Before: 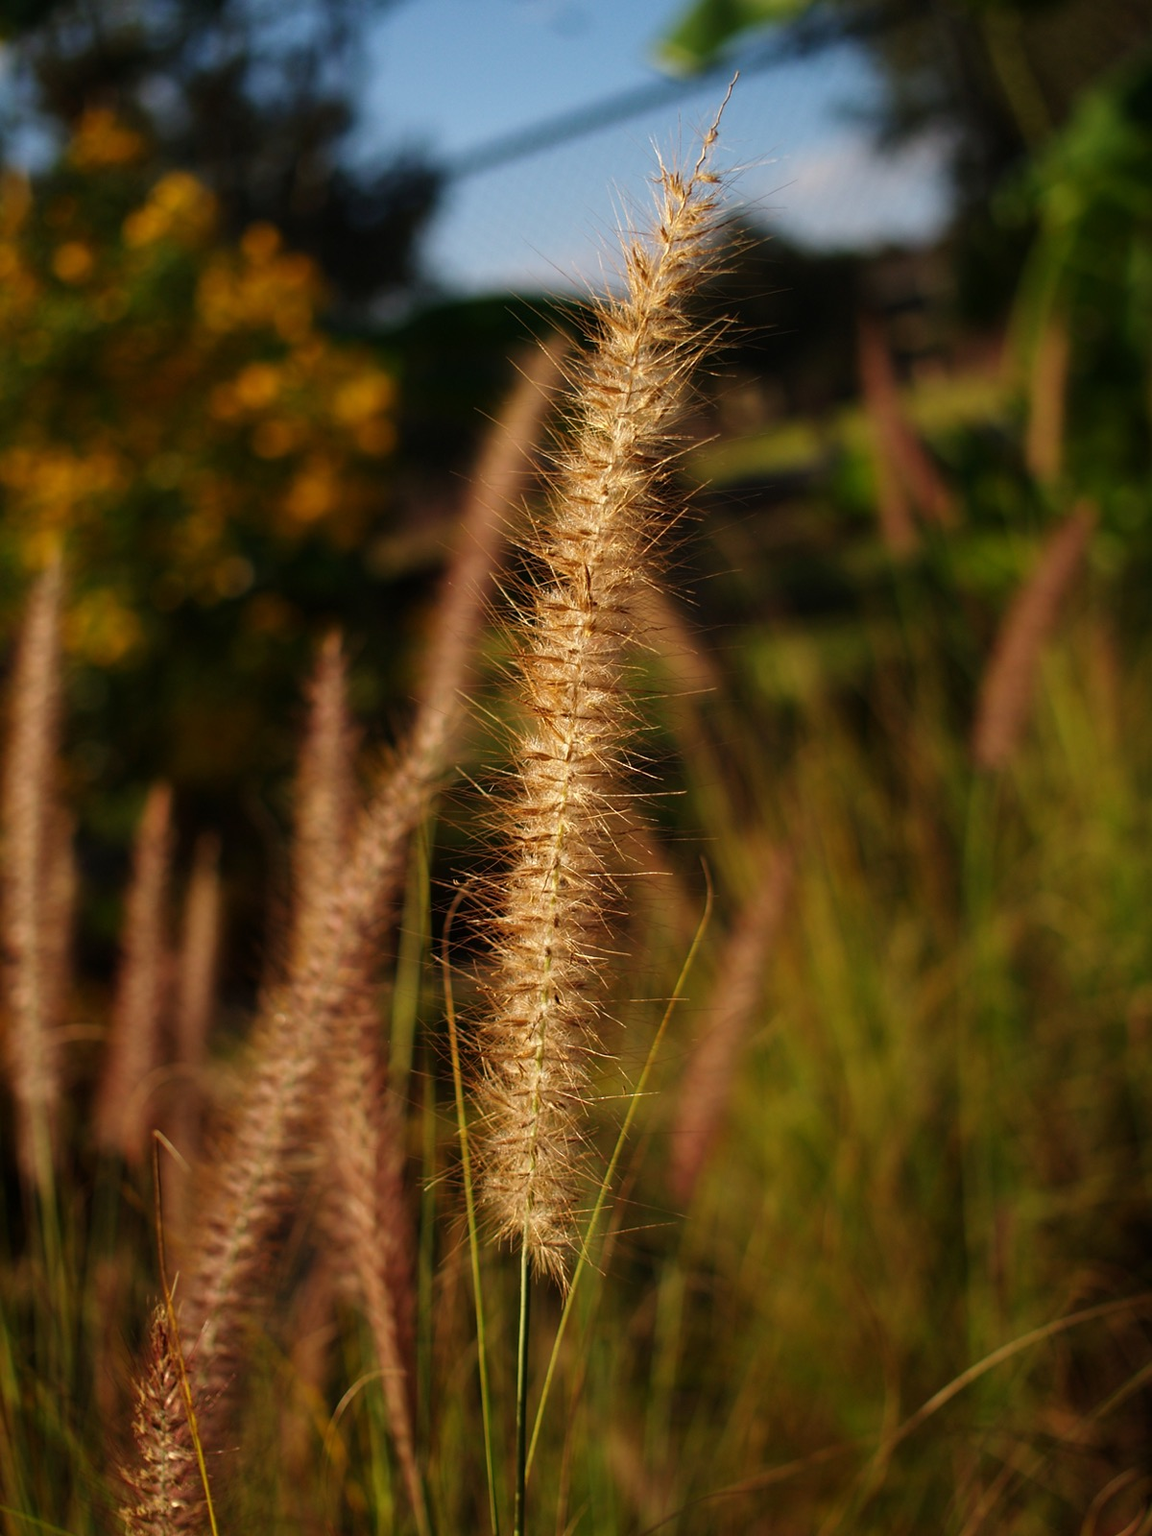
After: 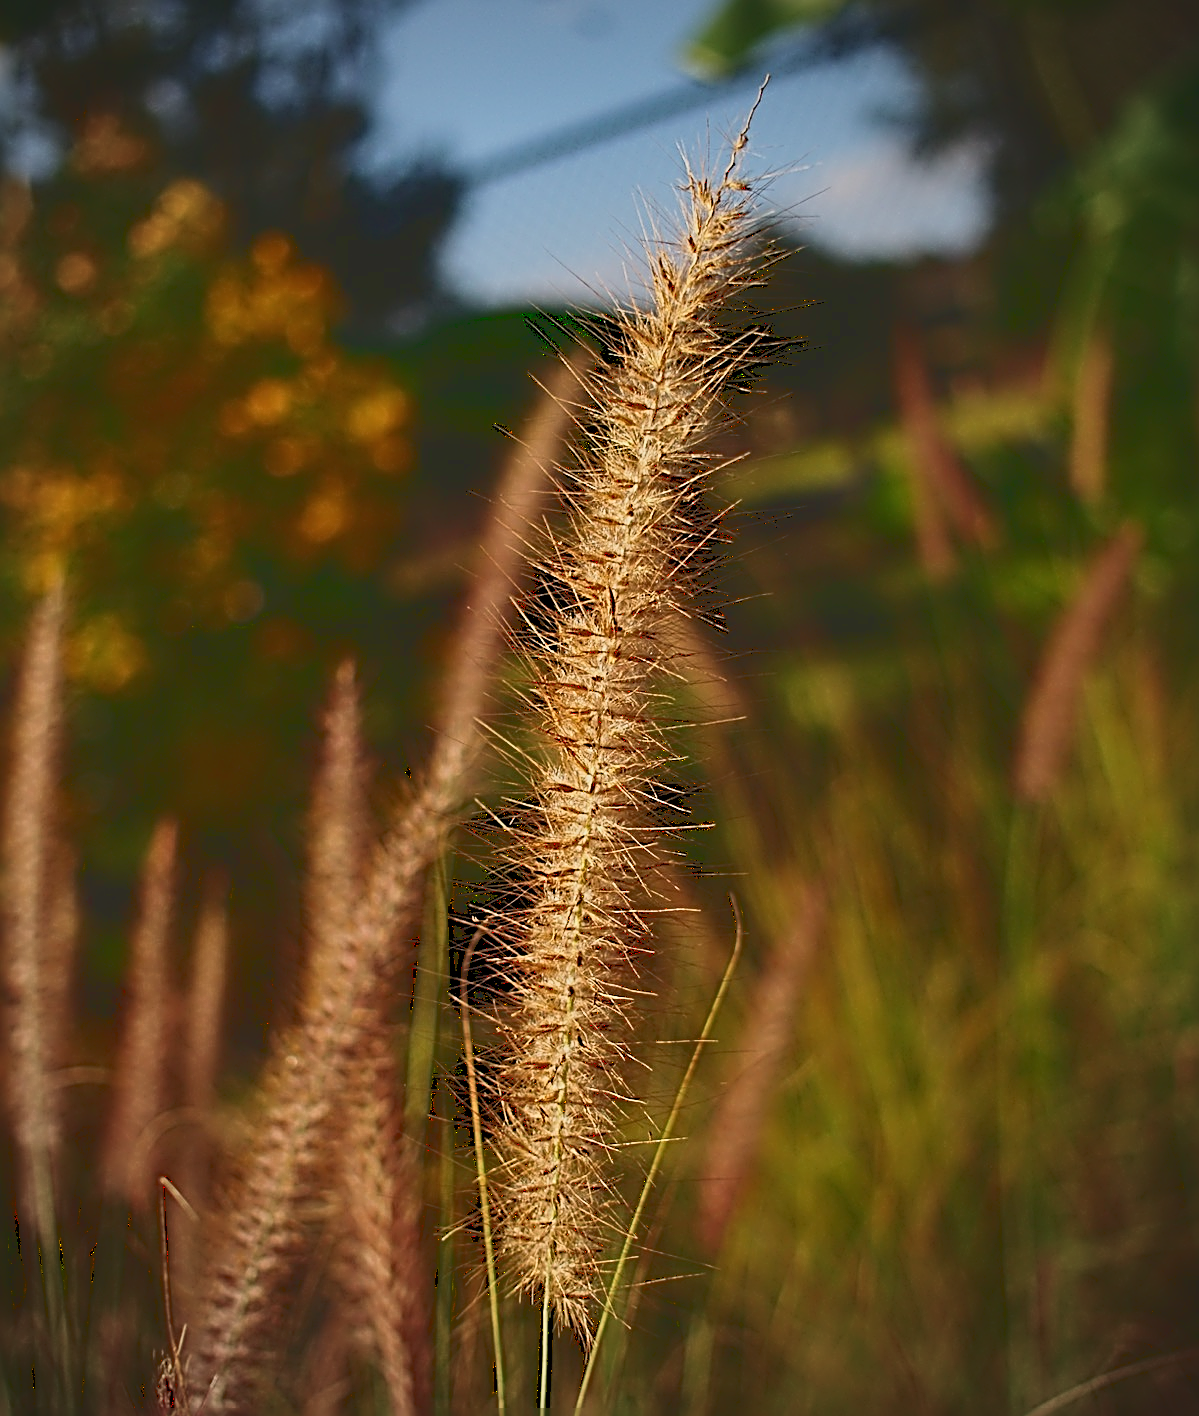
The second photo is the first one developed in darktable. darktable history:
vignetting: fall-off radius 60.65%
tone curve: curves: ch0 [(0, 0.148) (0.191, 0.225) (0.712, 0.695) (0.864, 0.797) (1, 0.839)]
crop and rotate: top 0%, bottom 11.49%
sharpen: radius 3.158, amount 1.731
shadows and highlights: shadows 25, highlights -48, soften with gaussian
